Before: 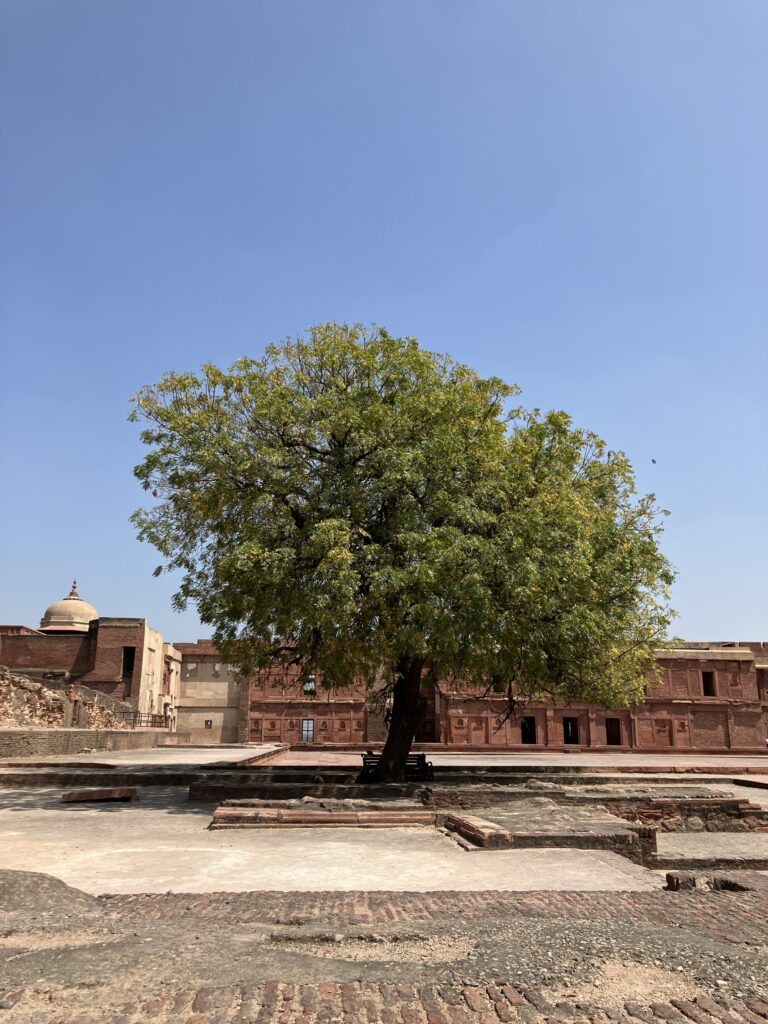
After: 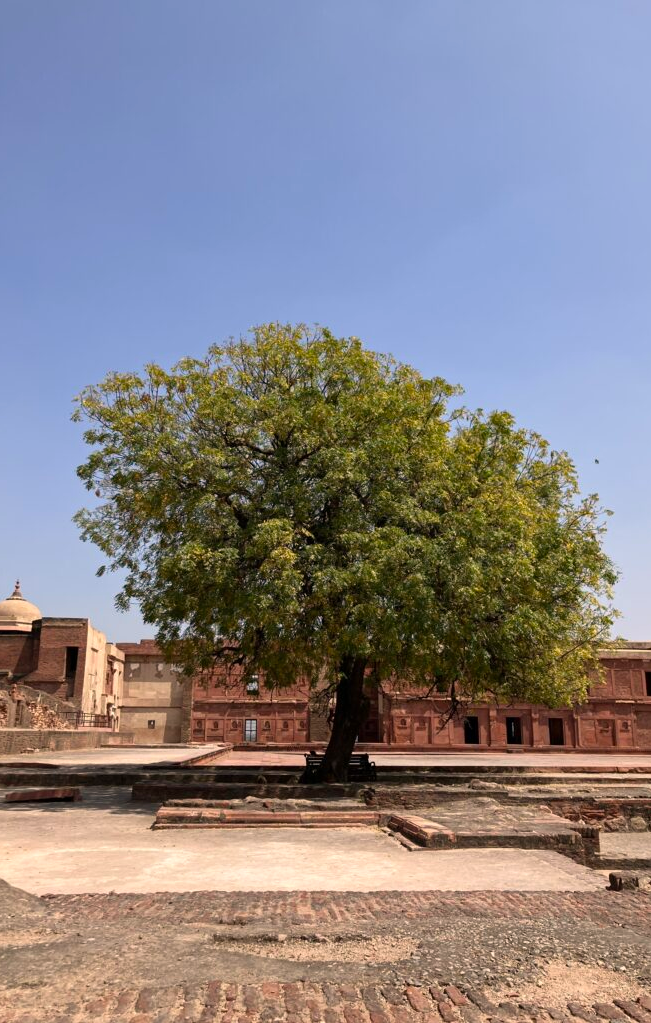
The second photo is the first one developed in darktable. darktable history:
crop: left 7.439%, right 7.789%
color correction: highlights a* 5.79, highlights b* 4.86
